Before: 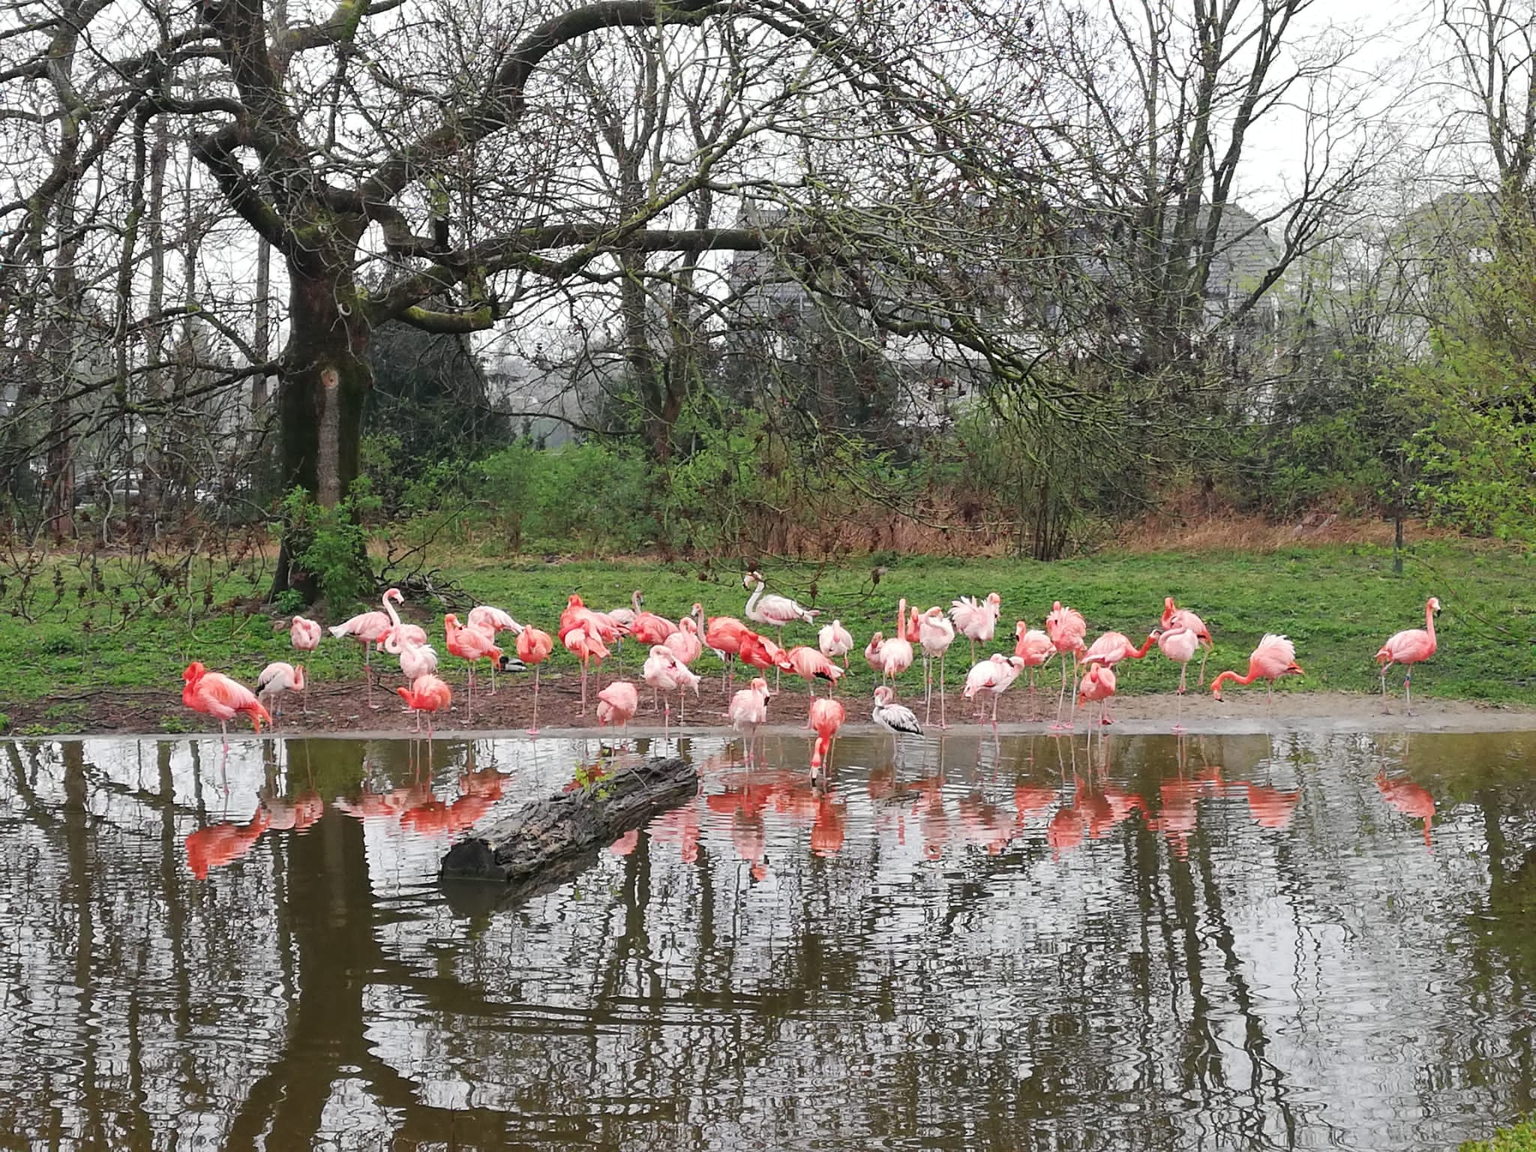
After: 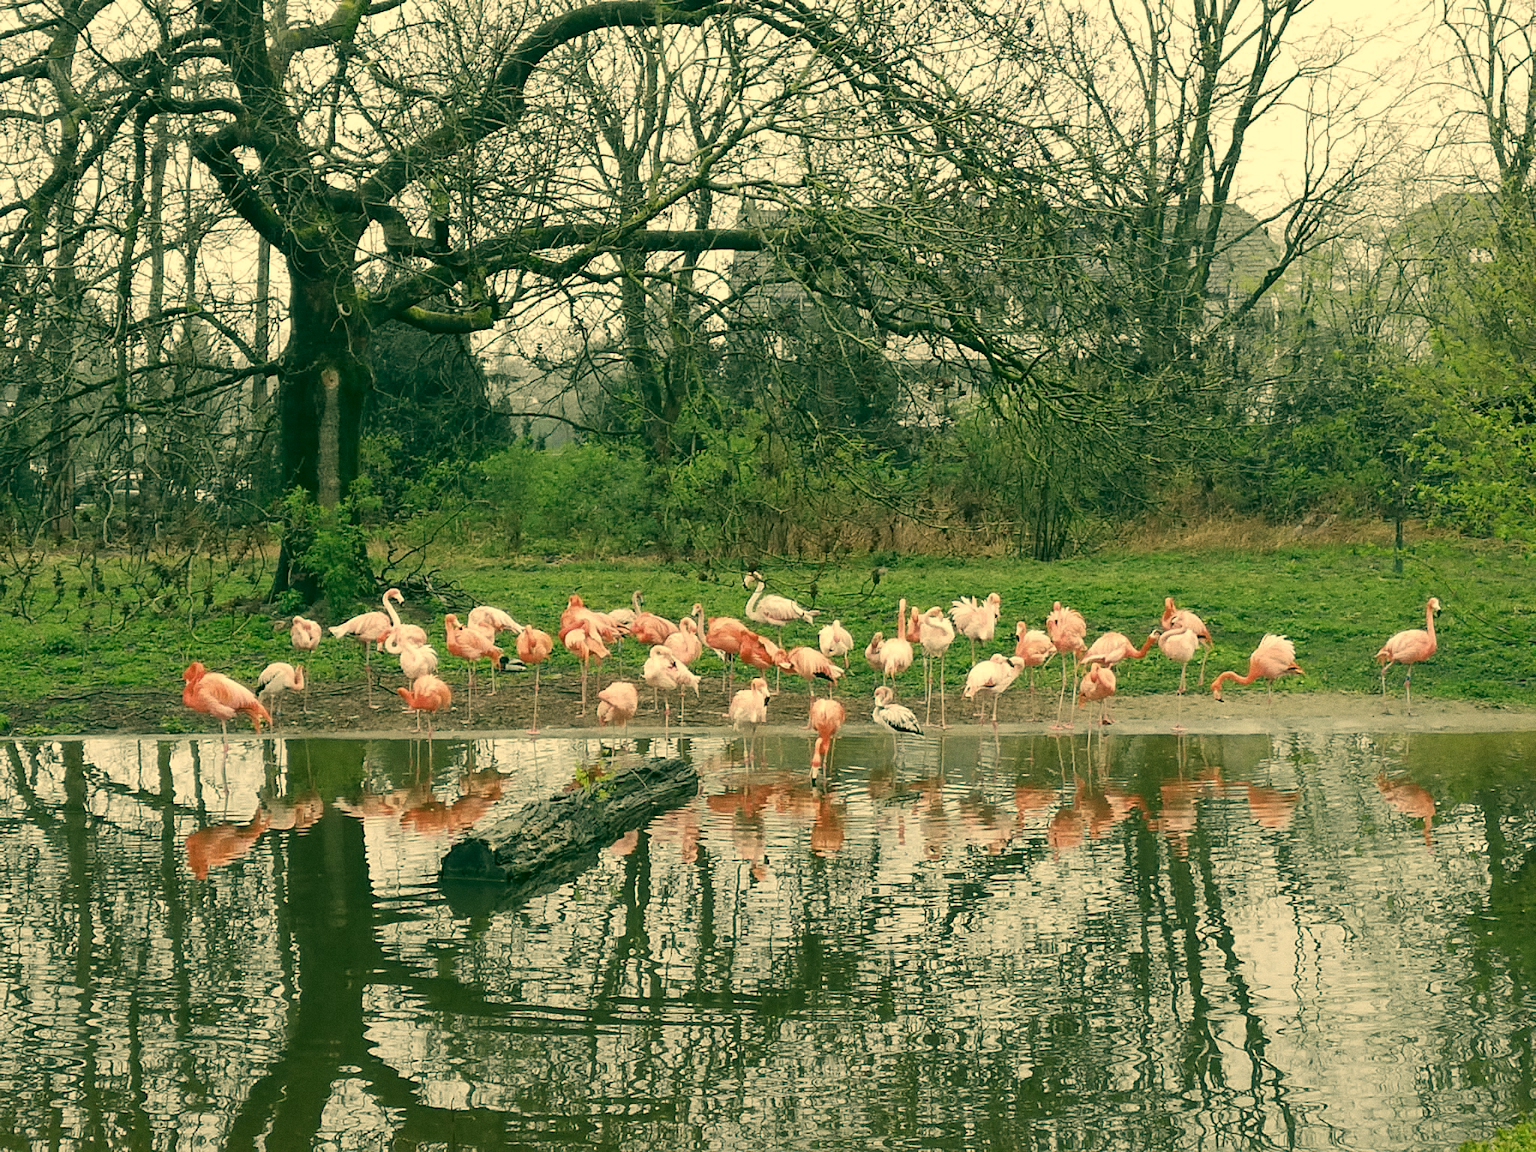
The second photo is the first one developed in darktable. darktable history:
color balance: input saturation 80.07%
color correction: highlights a* 5.62, highlights b* 33.57, shadows a* -25.86, shadows b* 4.02
grain: coarseness 0.09 ISO
